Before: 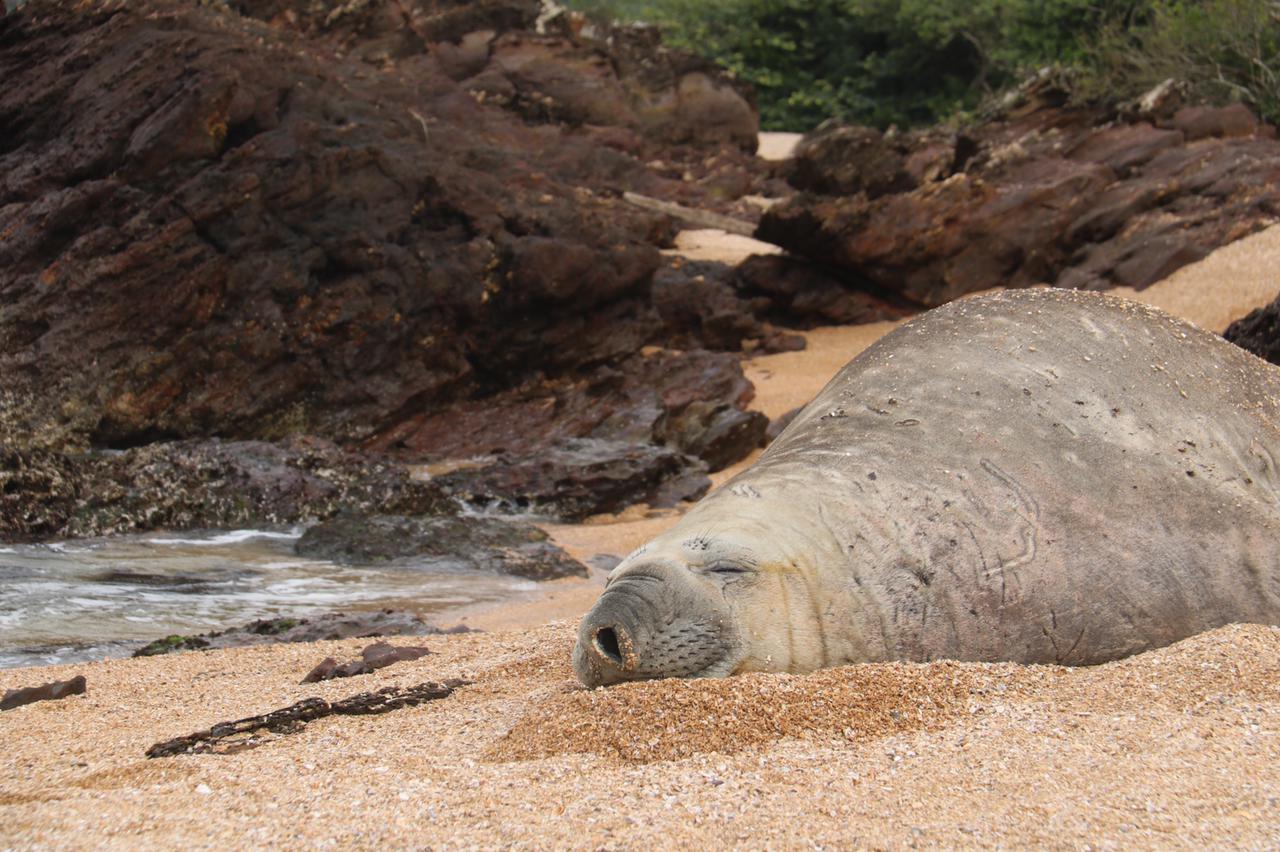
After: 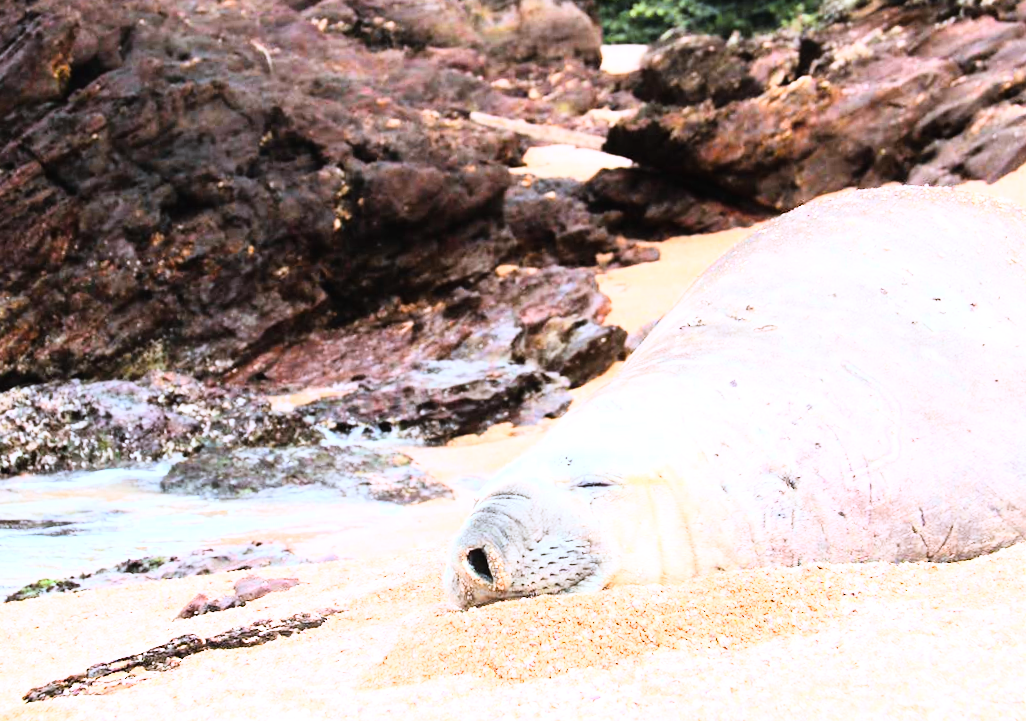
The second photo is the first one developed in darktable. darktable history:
rotate and perspective: rotation -3°, crop left 0.031, crop right 0.968, crop top 0.07, crop bottom 0.93
crop: left 9.807%, top 6.259%, right 7.334%, bottom 2.177%
exposure: black level correction 0, exposure 1.1 EV, compensate exposure bias true, compensate highlight preservation false
color balance rgb: perceptual saturation grading › global saturation 20%, perceptual saturation grading › highlights -25%, perceptual saturation grading › shadows 25%
rgb curve: curves: ch0 [(0, 0) (0.21, 0.15) (0.24, 0.21) (0.5, 0.75) (0.75, 0.96) (0.89, 0.99) (1, 1)]; ch1 [(0, 0.02) (0.21, 0.13) (0.25, 0.2) (0.5, 0.67) (0.75, 0.9) (0.89, 0.97) (1, 1)]; ch2 [(0, 0.02) (0.21, 0.13) (0.25, 0.2) (0.5, 0.67) (0.75, 0.9) (0.89, 0.97) (1, 1)], compensate middle gray true
color correction: highlights a* -2.24, highlights b* -18.1
